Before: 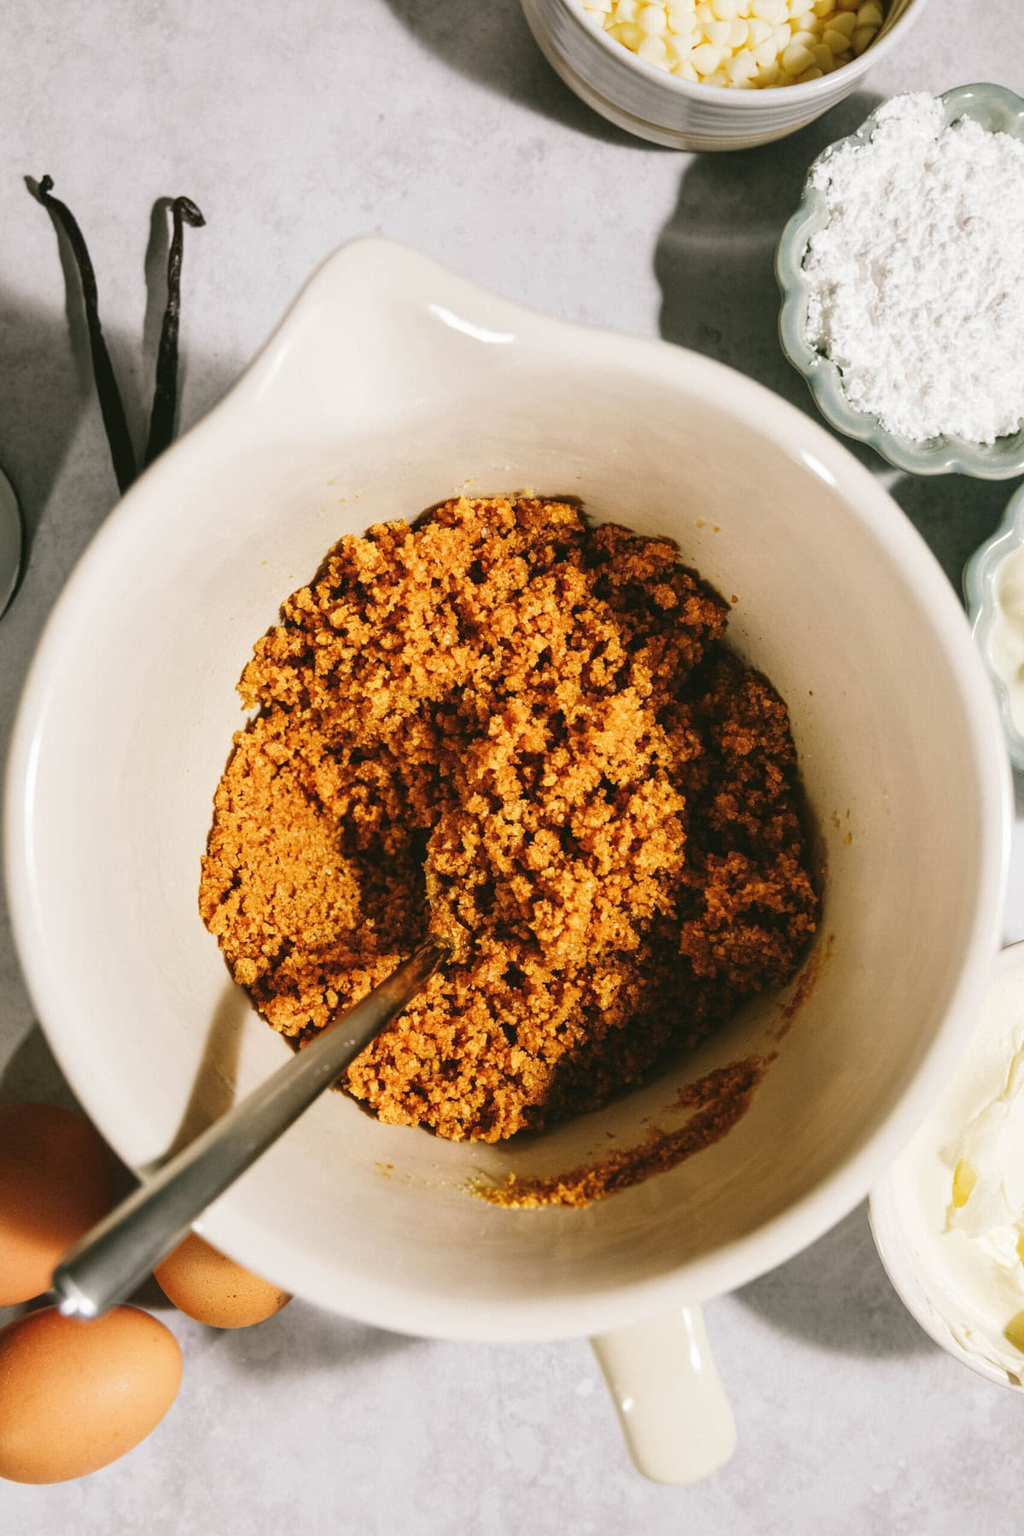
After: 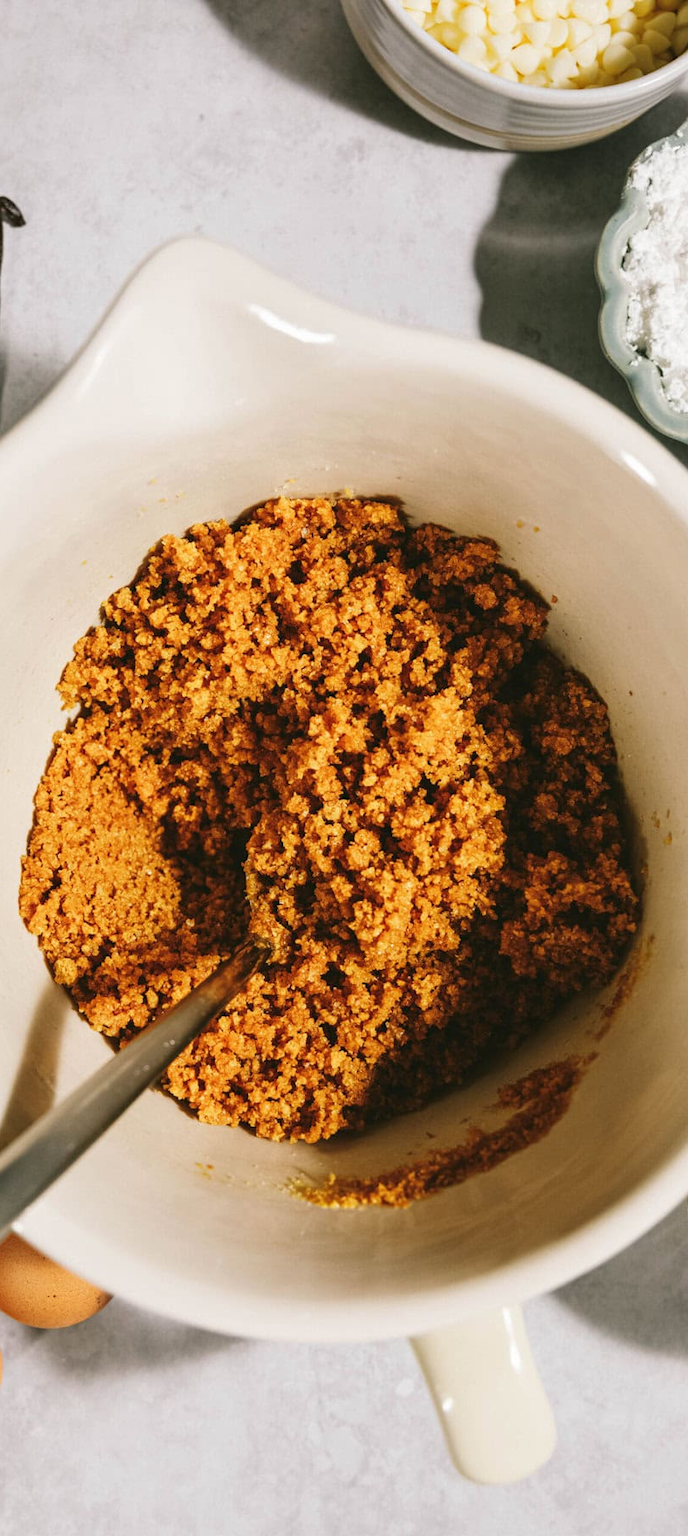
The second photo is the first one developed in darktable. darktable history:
crop and rotate: left 17.619%, right 15.094%
